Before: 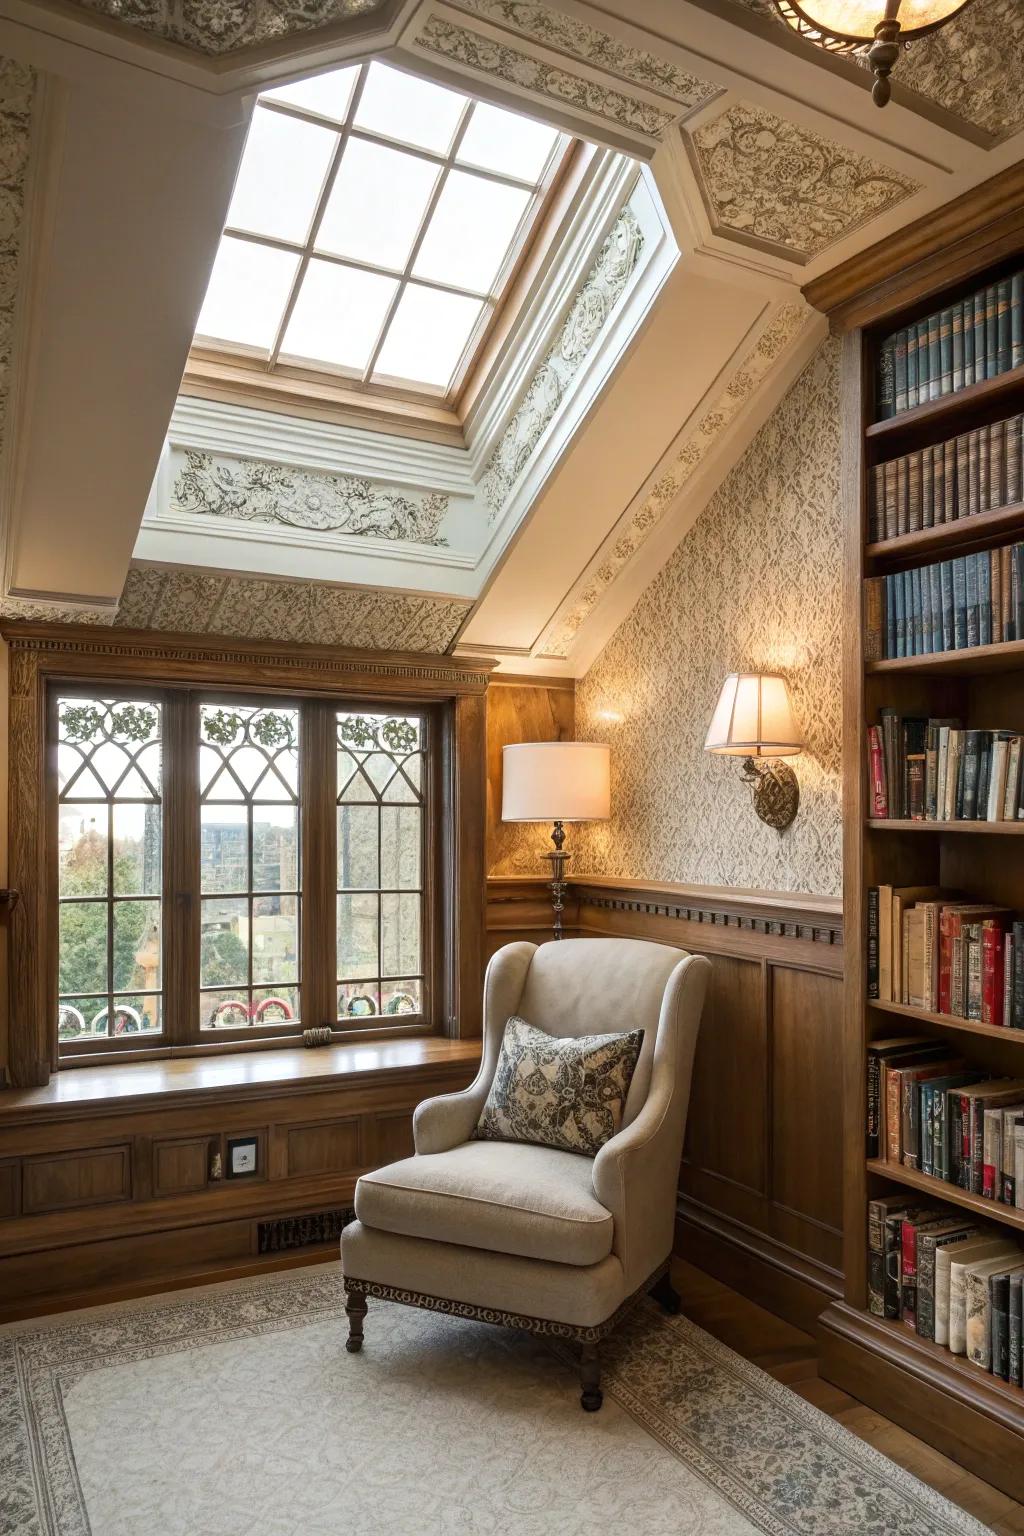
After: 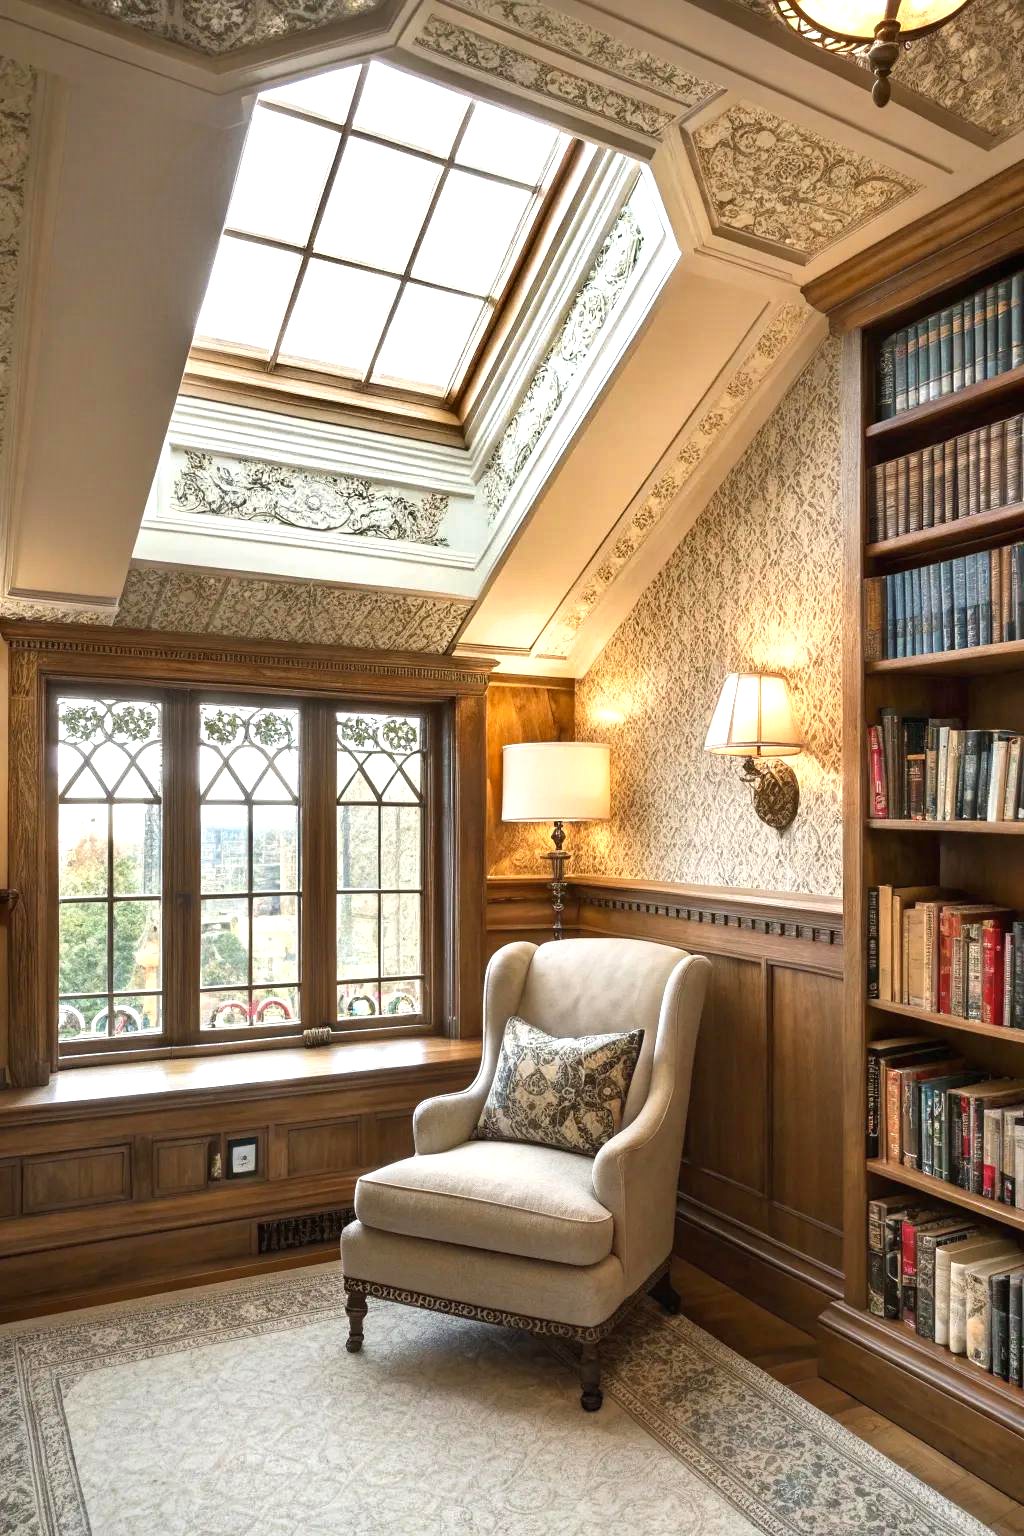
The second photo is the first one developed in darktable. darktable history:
shadows and highlights: soften with gaussian
exposure: black level correction 0, exposure 0.701 EV, compensate exposure bias true, compensate highlight preservation false
